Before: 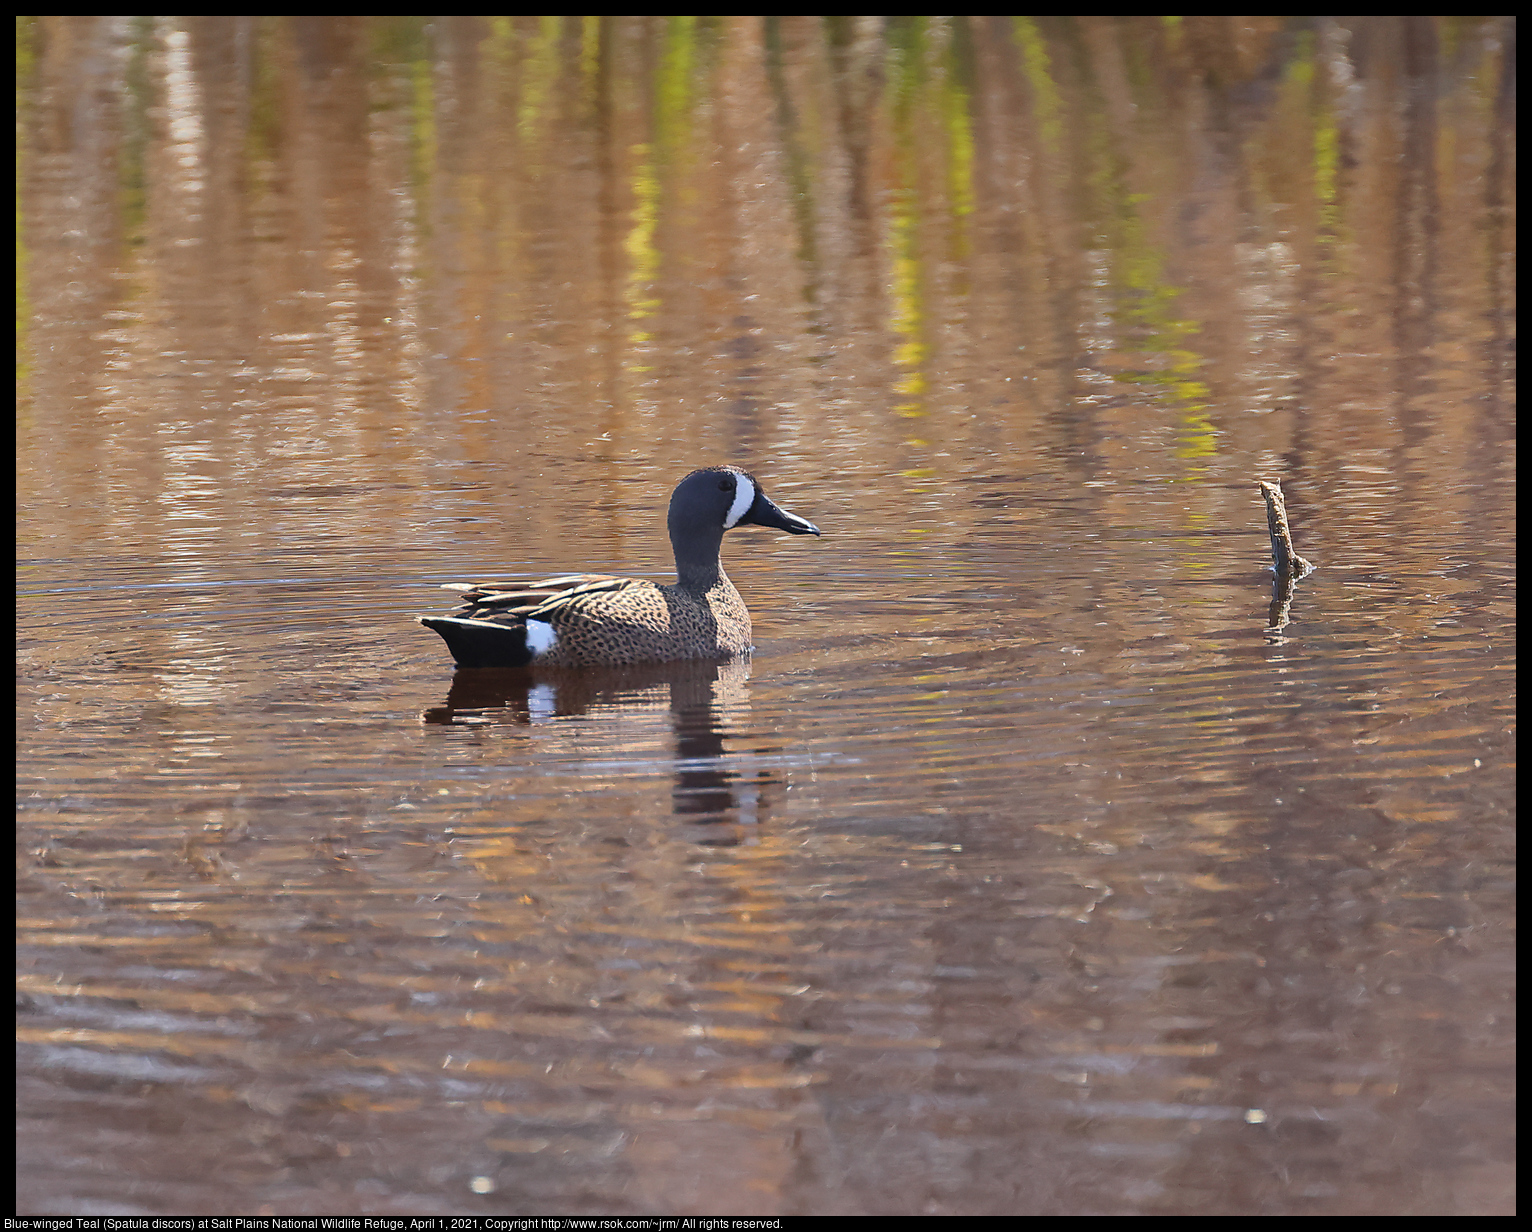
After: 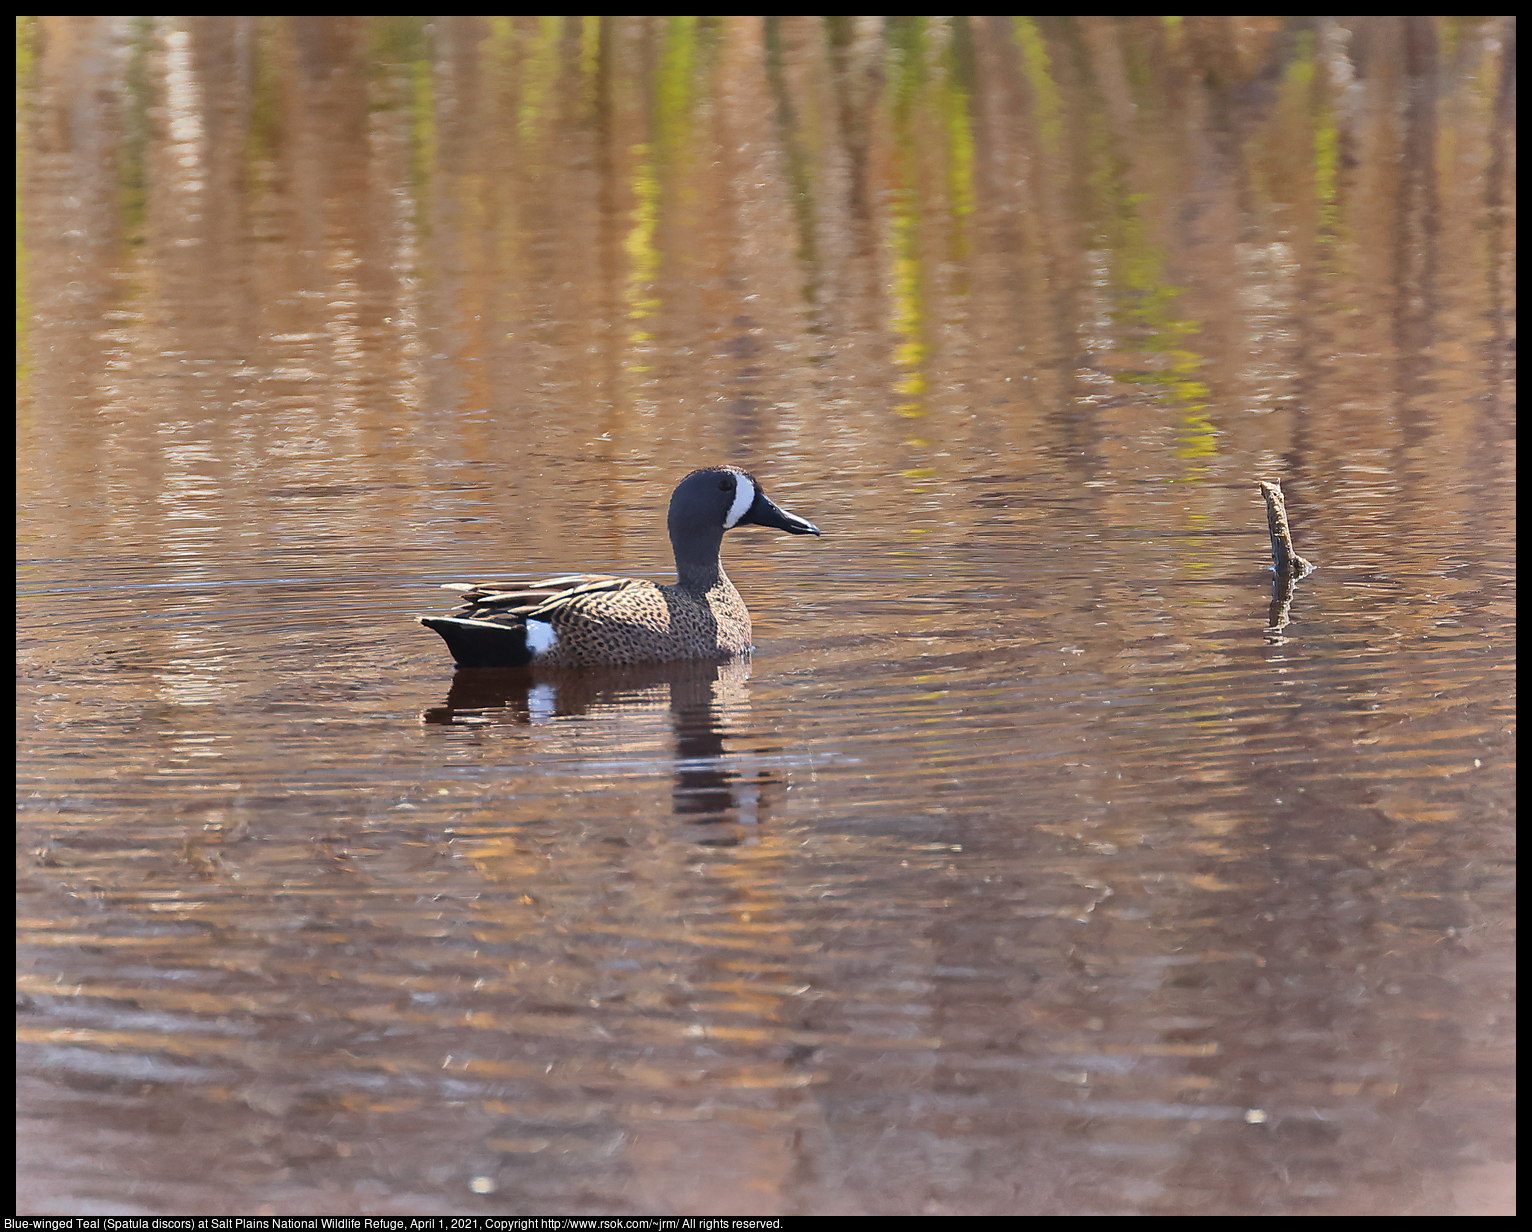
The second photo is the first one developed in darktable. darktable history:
shadows and highlights: radius 118.69, shadows 42.21, highlights -61.56, soften with gaussian
color zones: curves: ch0 [(0.25, 0.5) (0.636, 0.25) (0.75, 0.5)]
